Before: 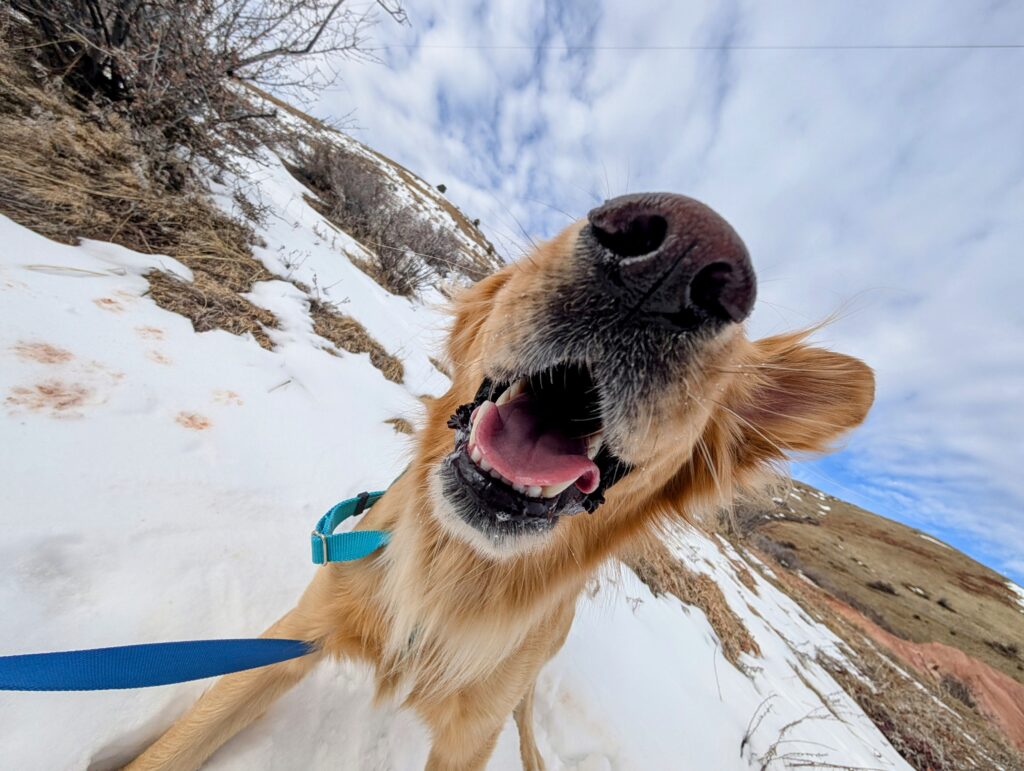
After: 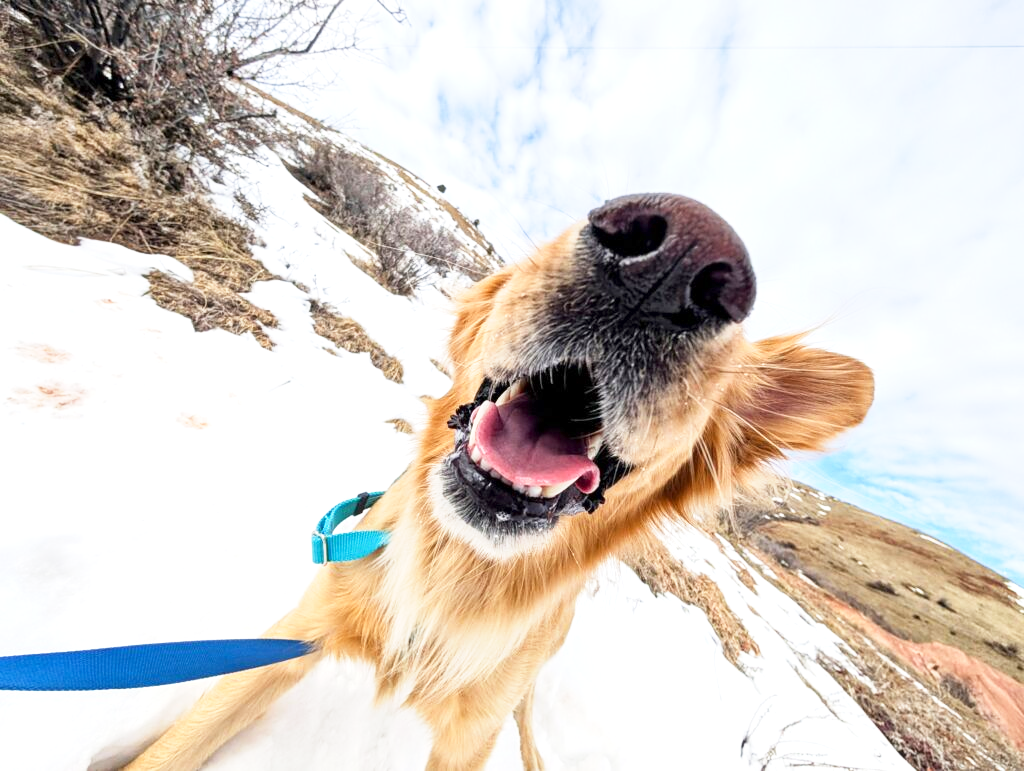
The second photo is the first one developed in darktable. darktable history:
exposure: exposure 0.648 EV, compensate highlight preservation false
base curve: curves: ch0 [(0, 0) (0.579, 0.807) (1, 1)], preserve colors none
